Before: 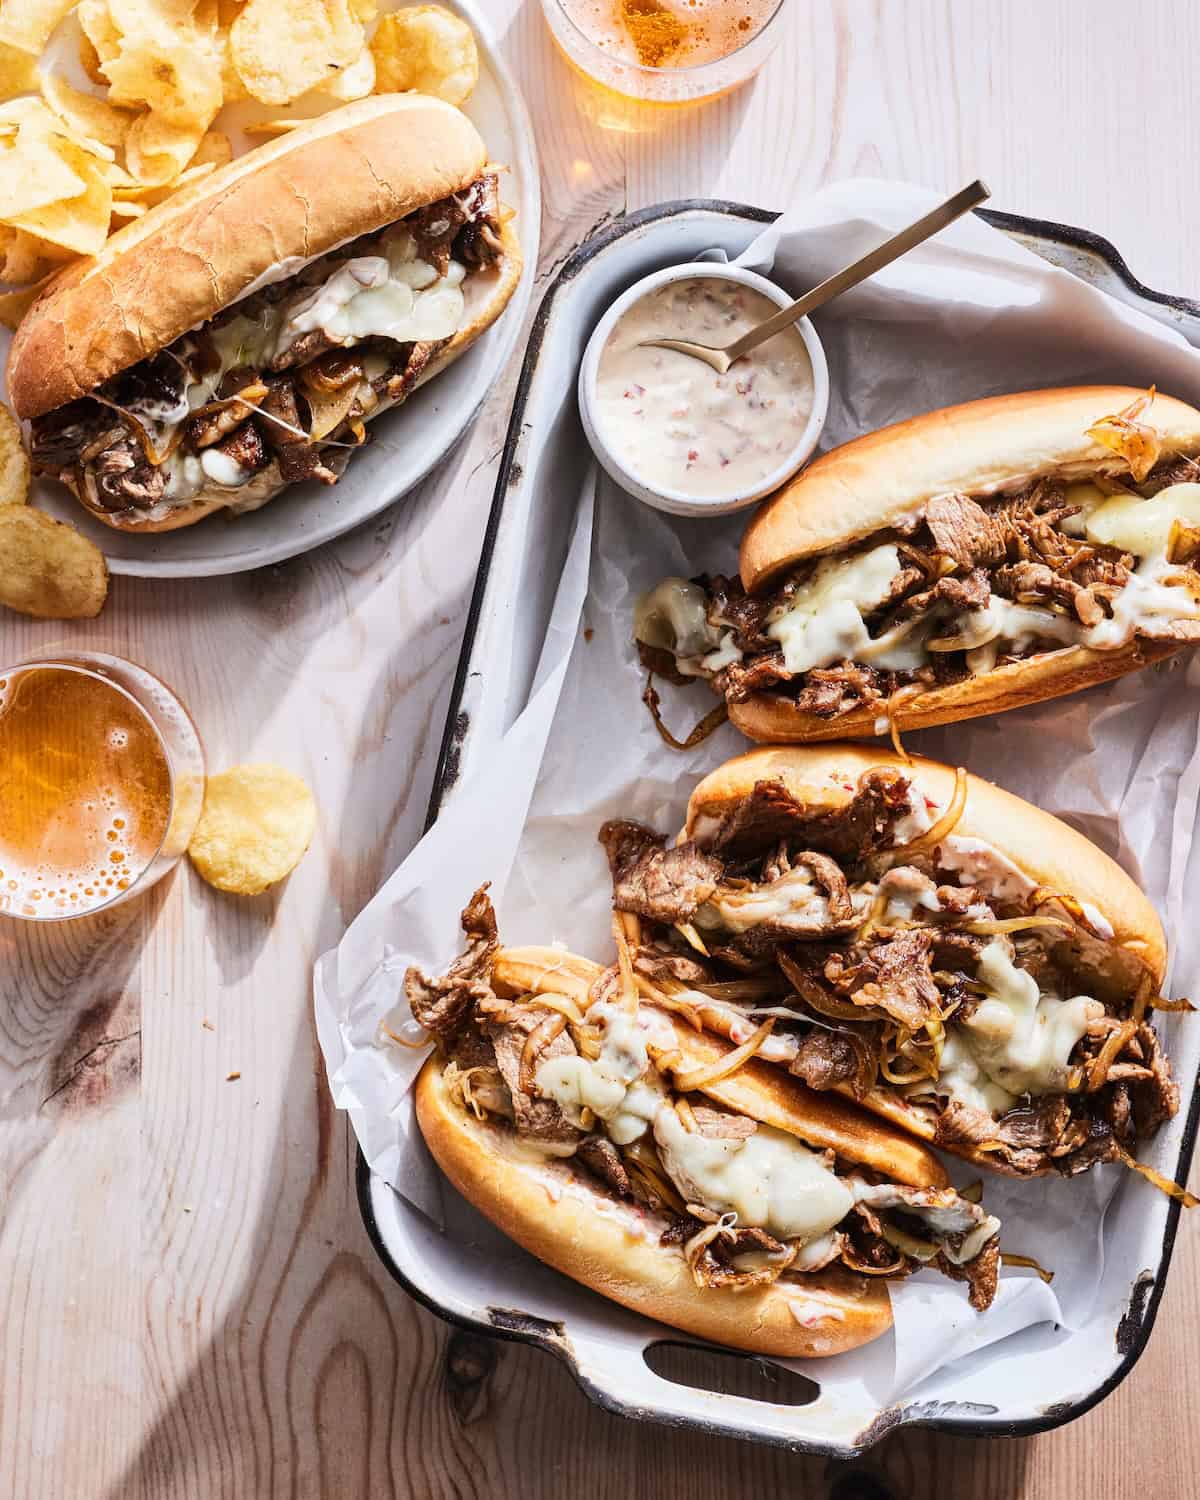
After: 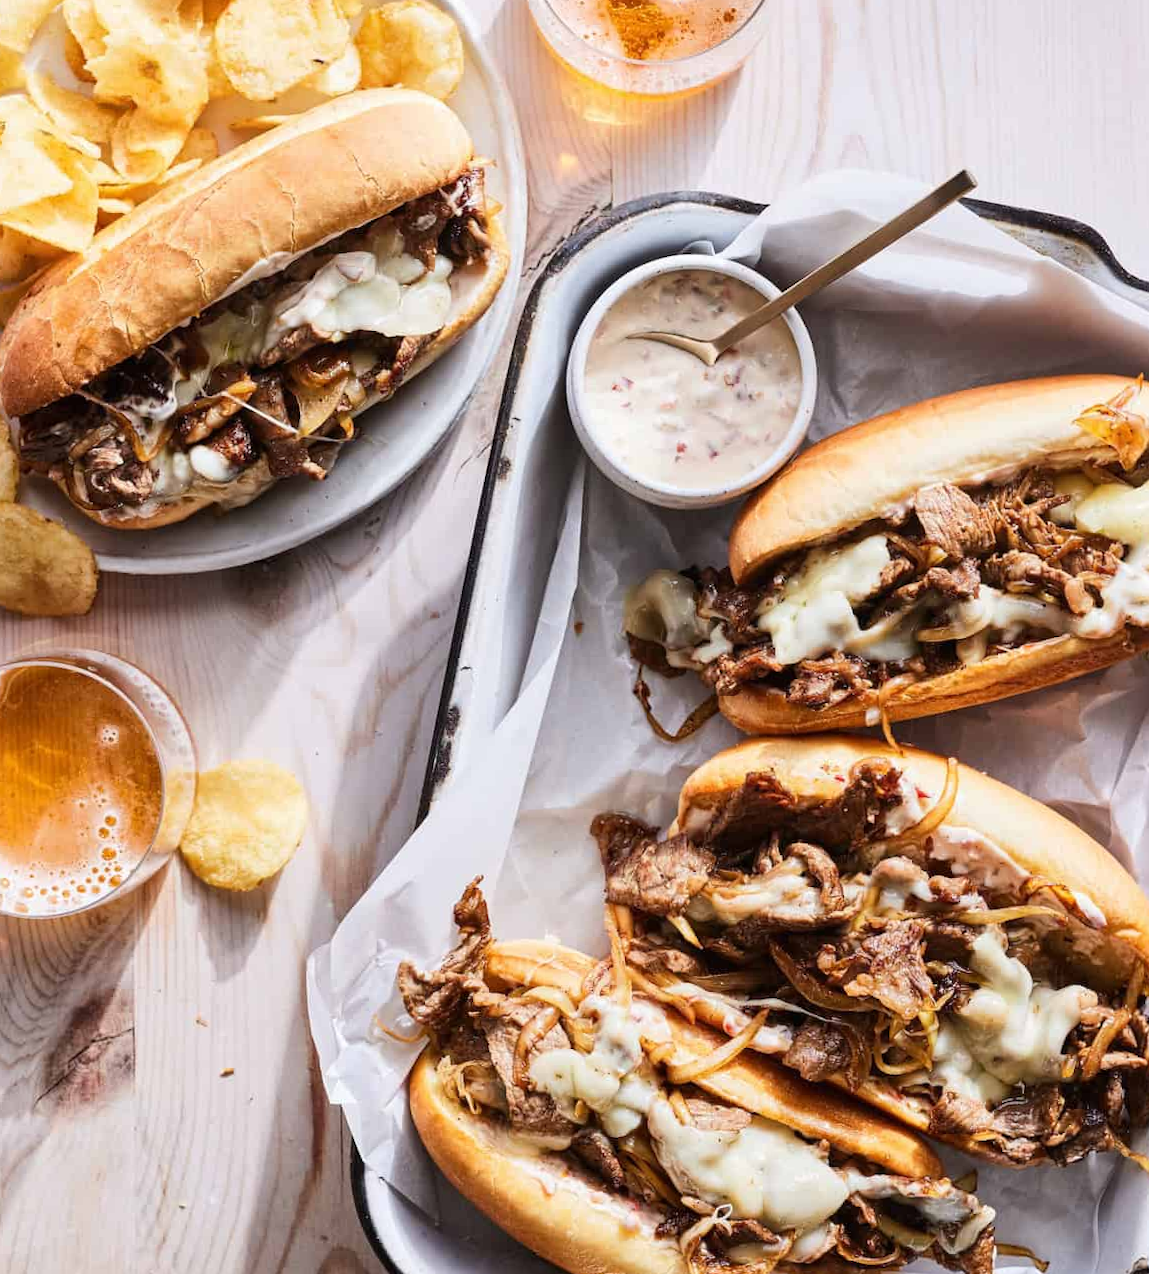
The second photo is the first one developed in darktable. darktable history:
crop and rotate: angle 0.473°, left 0.313%, right 2.95%, bottom 14.179%
